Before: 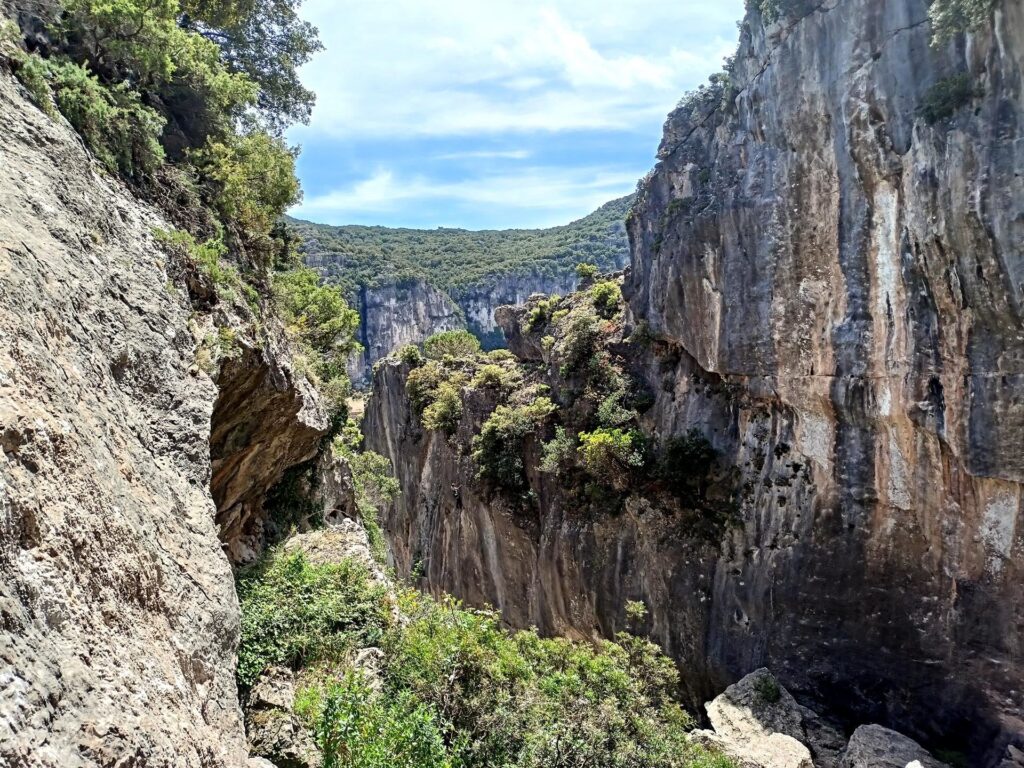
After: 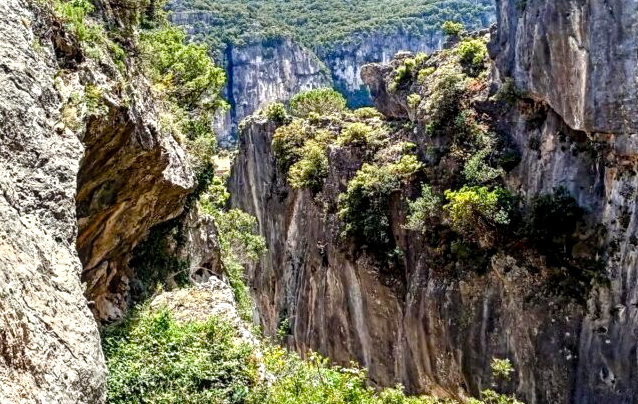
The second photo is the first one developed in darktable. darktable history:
color balance rgb: perceptual saturation grading › global saturation 34.976%, perceptual saturation grading › highlights -29.966%, perceptual saturation grading › shadows 35.935%, perceptual brilliance grading › global brilliance 2.798%, perceptual brilliance grading › highlights -3.089%, perceptual brilliance grading › shadows 3.25%
crop: left 13.136%, top 31.582%, right 24.507%, bottom 15.734%
local contrast: on, module defaults
tone equalizer: -8 EV -0.423 EV, -7 EV -0.354 EV, -6 EV -0.344 EV, -5 EV -0.24 EV, -3 EV 0.19 EV, -2 EV 0.36 EV, -1 EV 0.4 EV, +0 EV 0.404 EV
